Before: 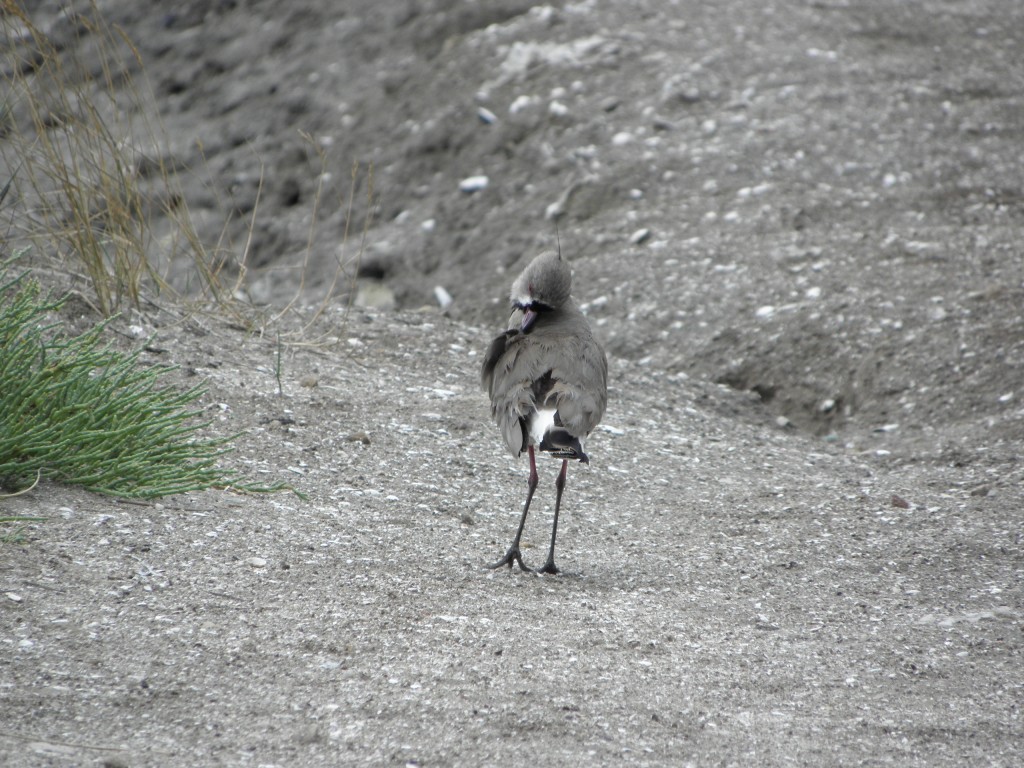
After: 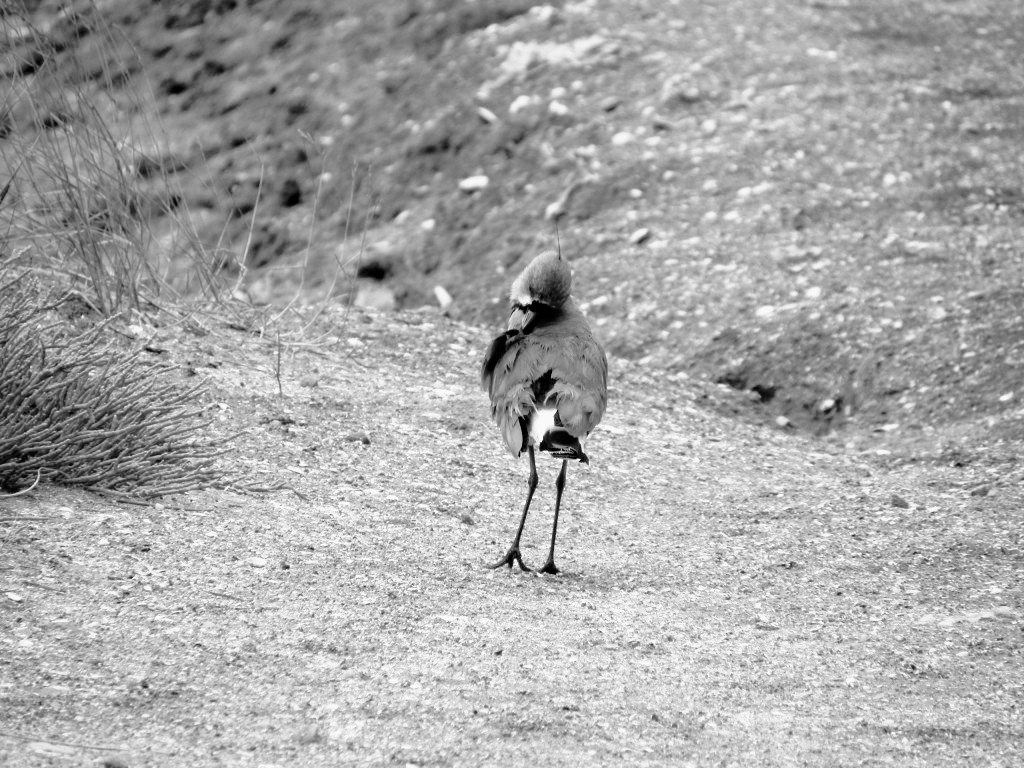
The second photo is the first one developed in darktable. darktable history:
filmic rgb: black relative exposure -8.2 EV, white relative exposure 2.2 EV, threshold 3 EV, hardness 7.11, latitude 75%, contrast 1.325, highlights saturation mix -2%, shadows ↔ highlights balance 30%, preserve chrominance RGB euclidean norm, color science v5 (2021), contrast in shadows safe, contrast in highlights safe, enable highlight reconstruction true
tone curve: curves: ch0 [(0, 0) (0.062, 0.023) (0.168, 0.142) (0.359, 0.44) (0.469, 0.544) (0.634, 0.722) (0.839, 0.909) (0.998, 0.978)]; ch1 [(0, 0) (0.437, 0.453) (0.472, 0.47) (0.502, 0.504) (0.527, 0.546) (0.568, 0.619) (0.608, 0.665) (0.669, 0.748) (0.859, 0.899) (1, 1)]; ch2 [(0, 0) (0.33, 0.301) (0.421, 0.443) (0.473, 0.498) (0.509, 0.5) (0.535, 0.564) (0.575, 0.625) (0.608, 0.676) (1, 1)], color space Lab, independent channels, preserve colors none
monochrome: a -3.63, b -0.465
